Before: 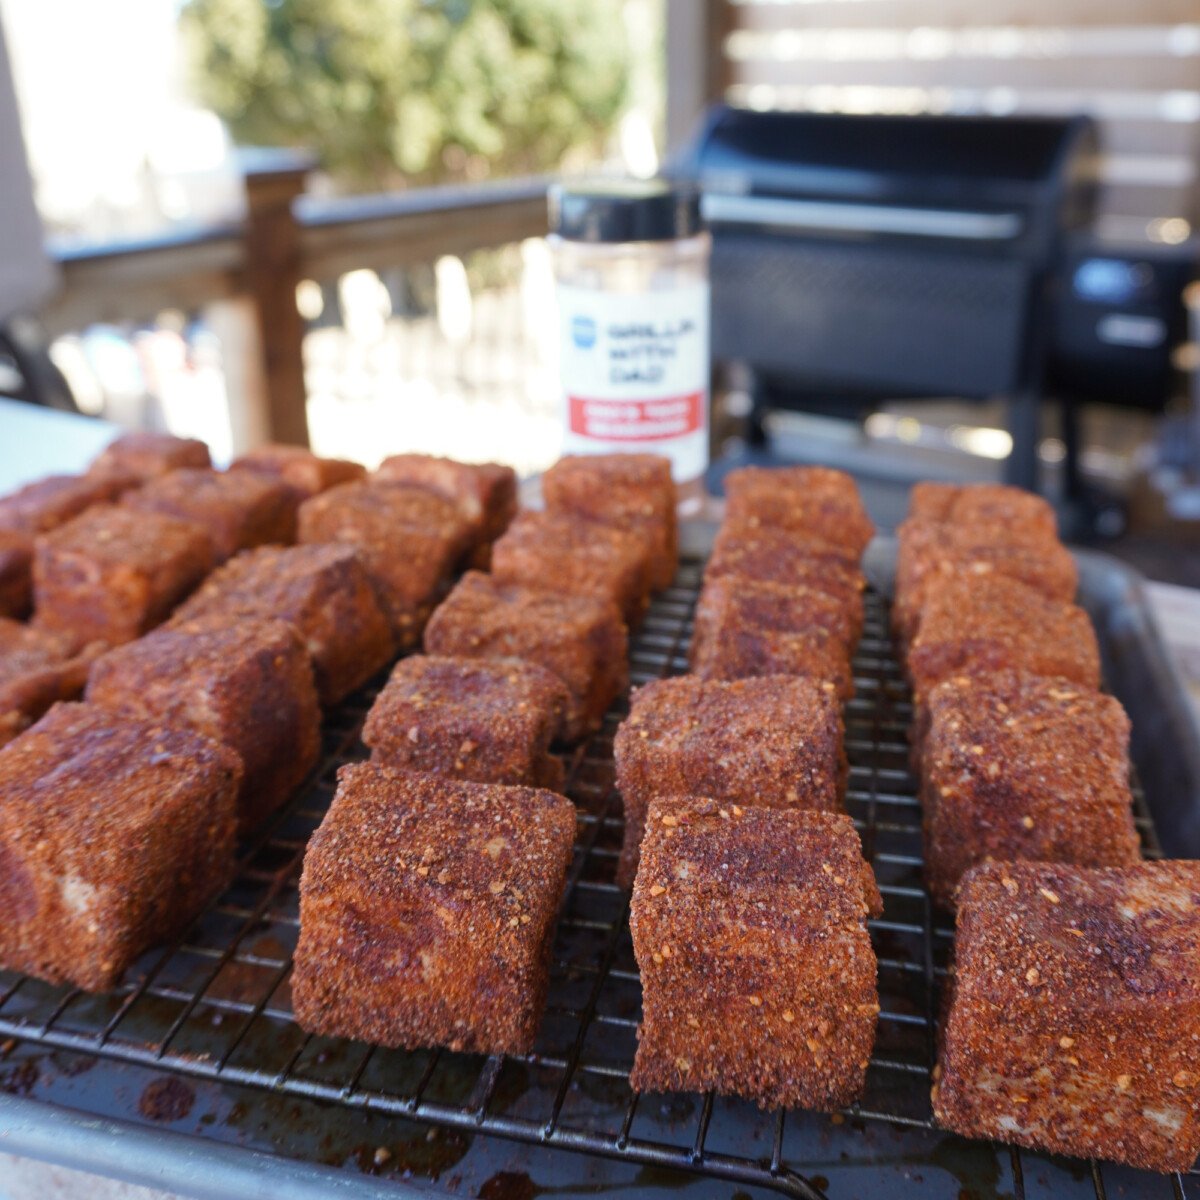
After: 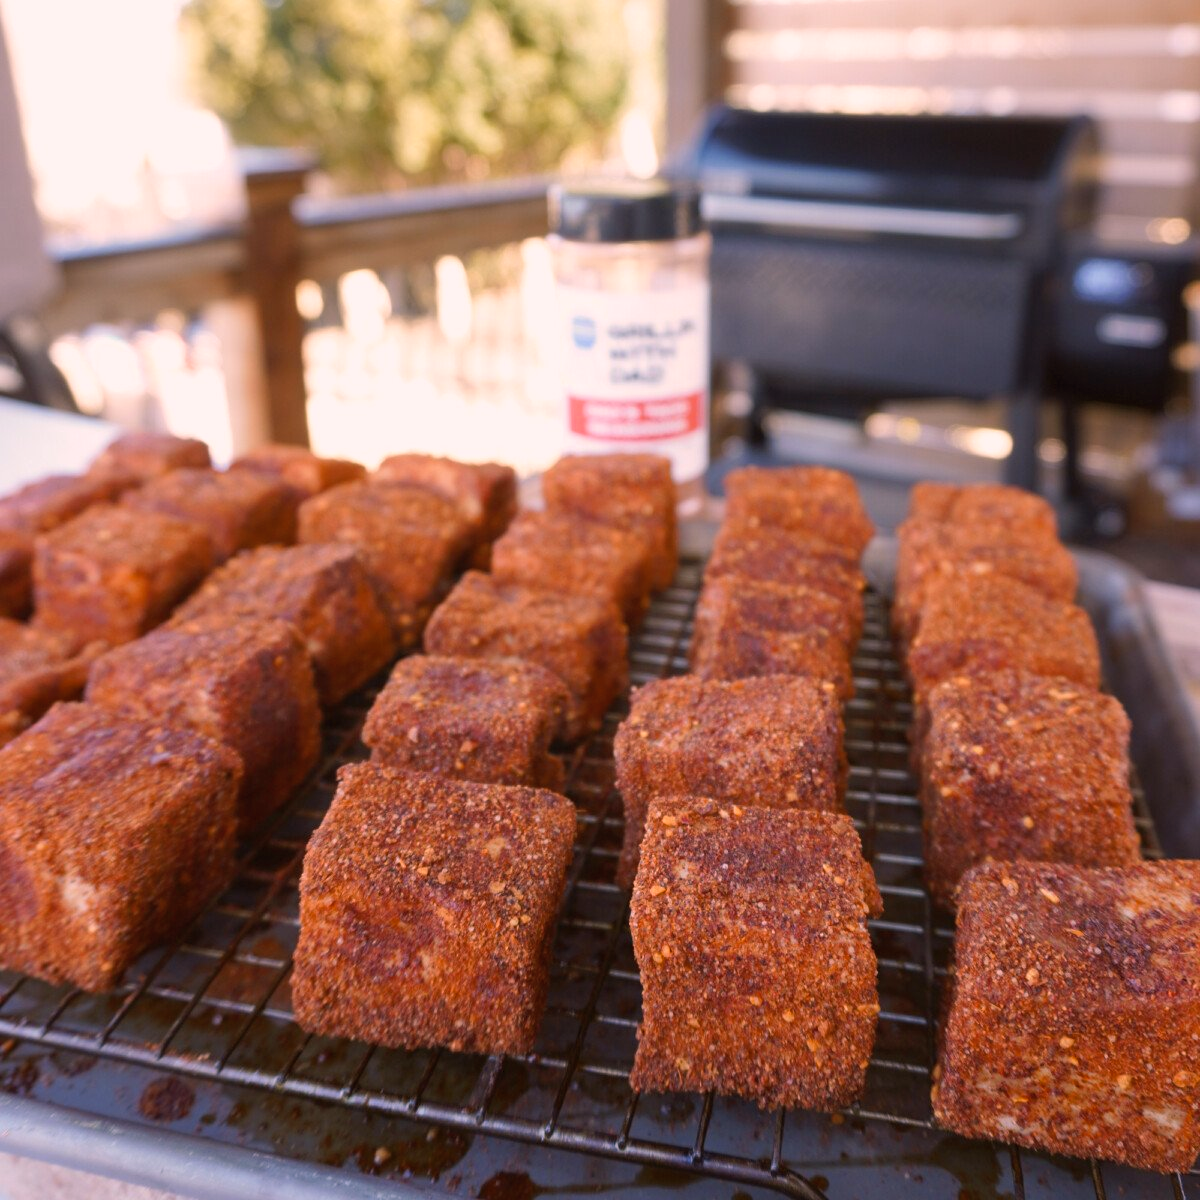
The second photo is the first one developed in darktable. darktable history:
color calibration: illuminant as shot in camera, x 0.358, y 0.373, temperature 4628.91 K
color balance rgb: shadows lift › luminance -5%, shadows lift › chroma 1.1%, shadows lift › hue 219°, power › luminance 10%, power › chroma 2.83%, power › hue 60°, highlights gain › chroma 4.52%, highlights gain › hue 33.33°, saturation formula JzAzBz (2021)
